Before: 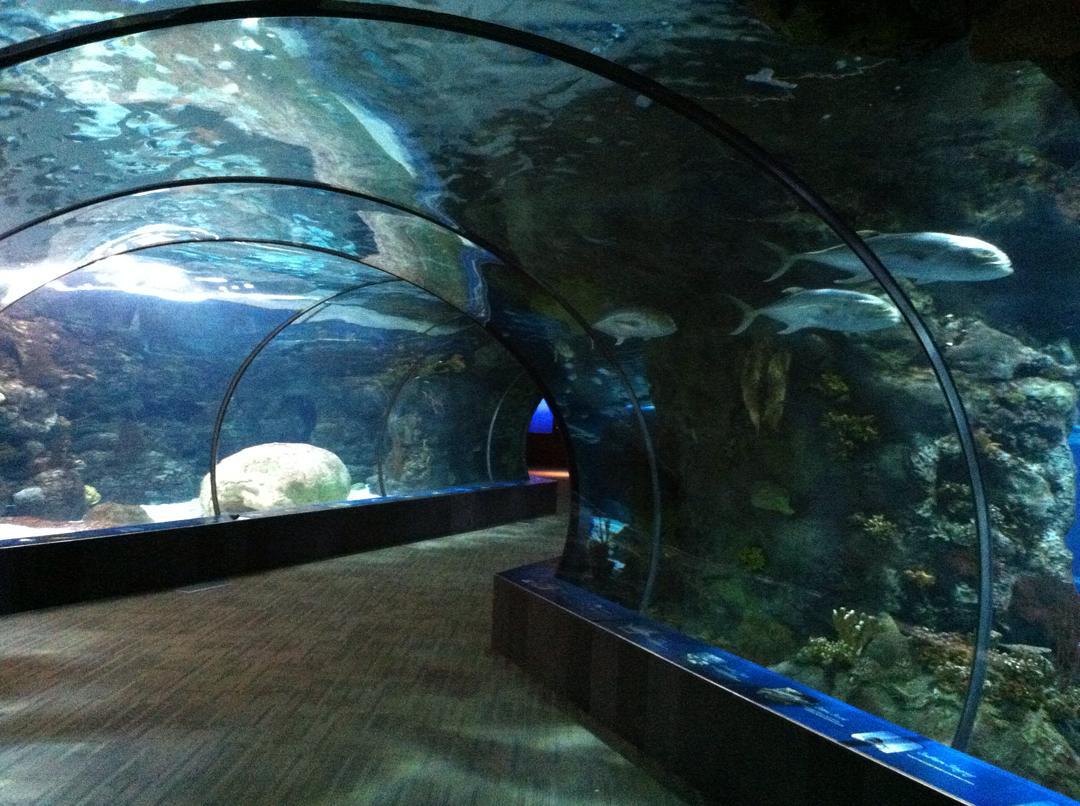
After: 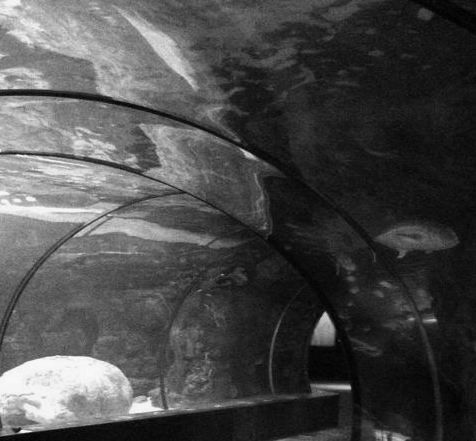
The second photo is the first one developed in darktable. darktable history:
color calibration: output gray [0.21, 0.42, 0.37, 0], gray › normalize channels true, illuminant same as pipeline (D50), adaptation XYZ, x 0.346, y 0.359, gamut compression 0
crop: left 20.248%, top 10.86%, right 35.675%, bottom 34.321%
